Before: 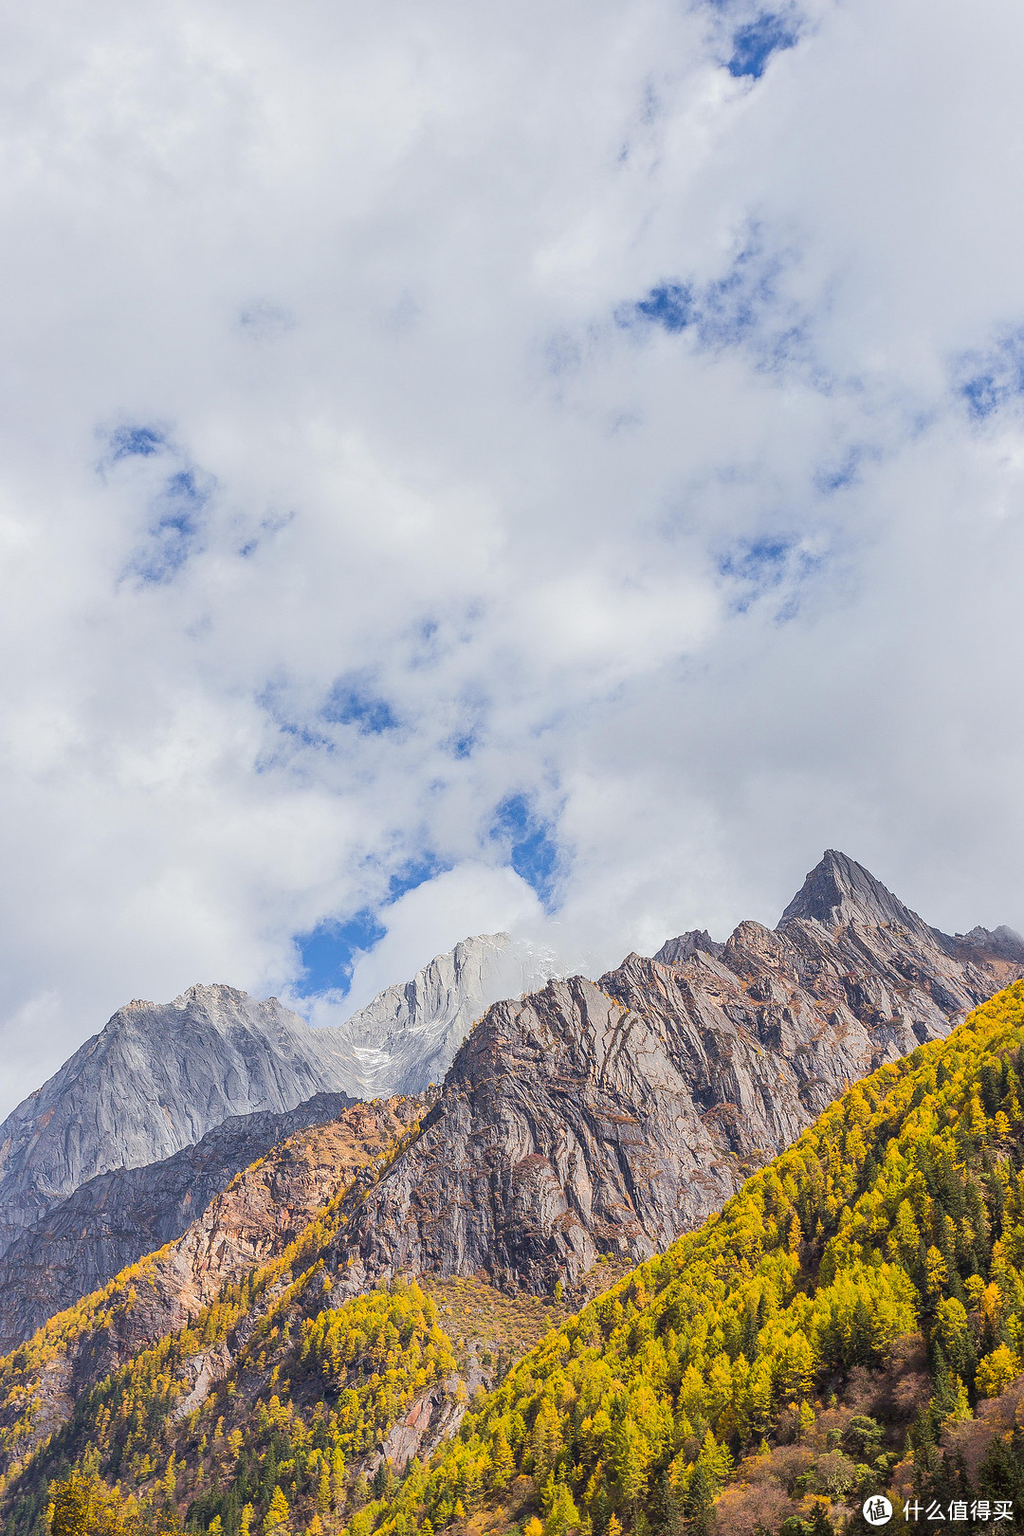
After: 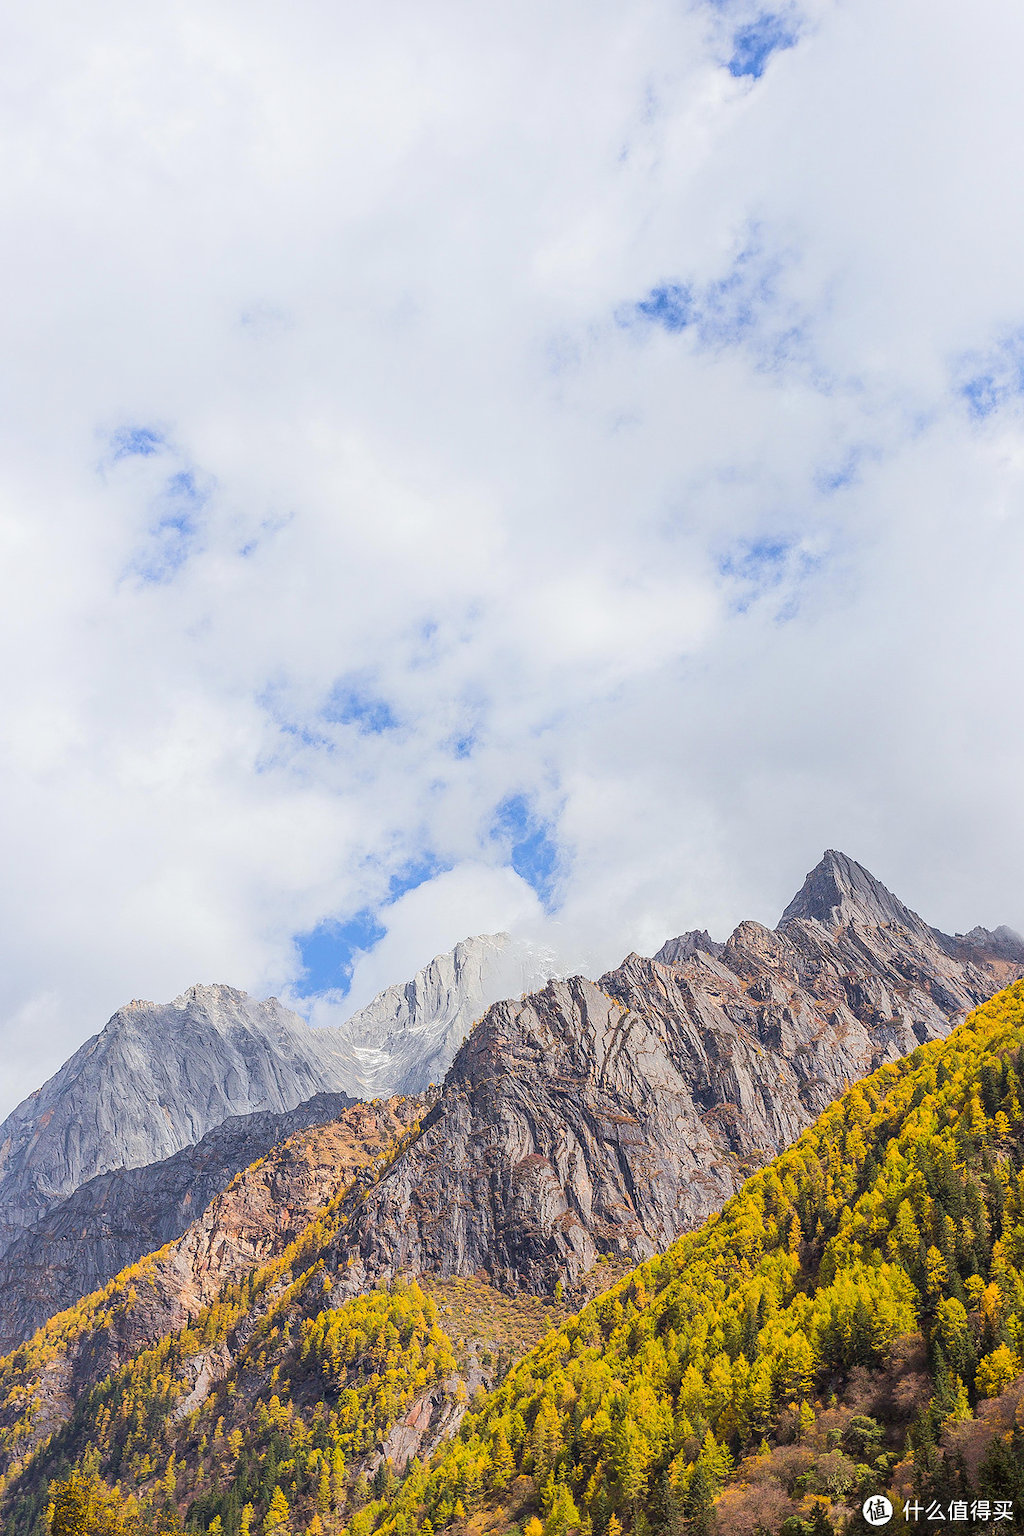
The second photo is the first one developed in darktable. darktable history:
shadows and highlights: shadows -25.3, highlights 48.37, soften with gaussian
